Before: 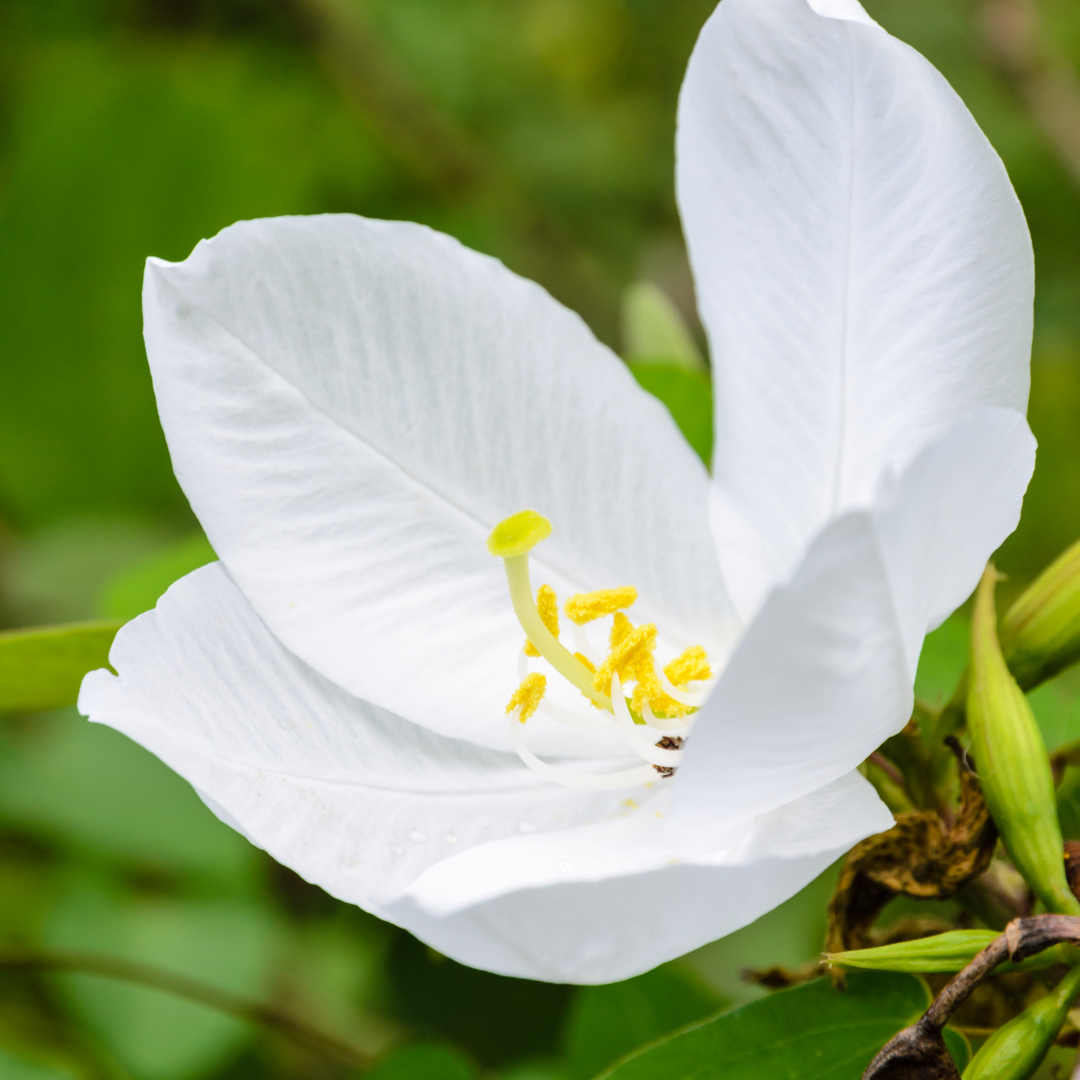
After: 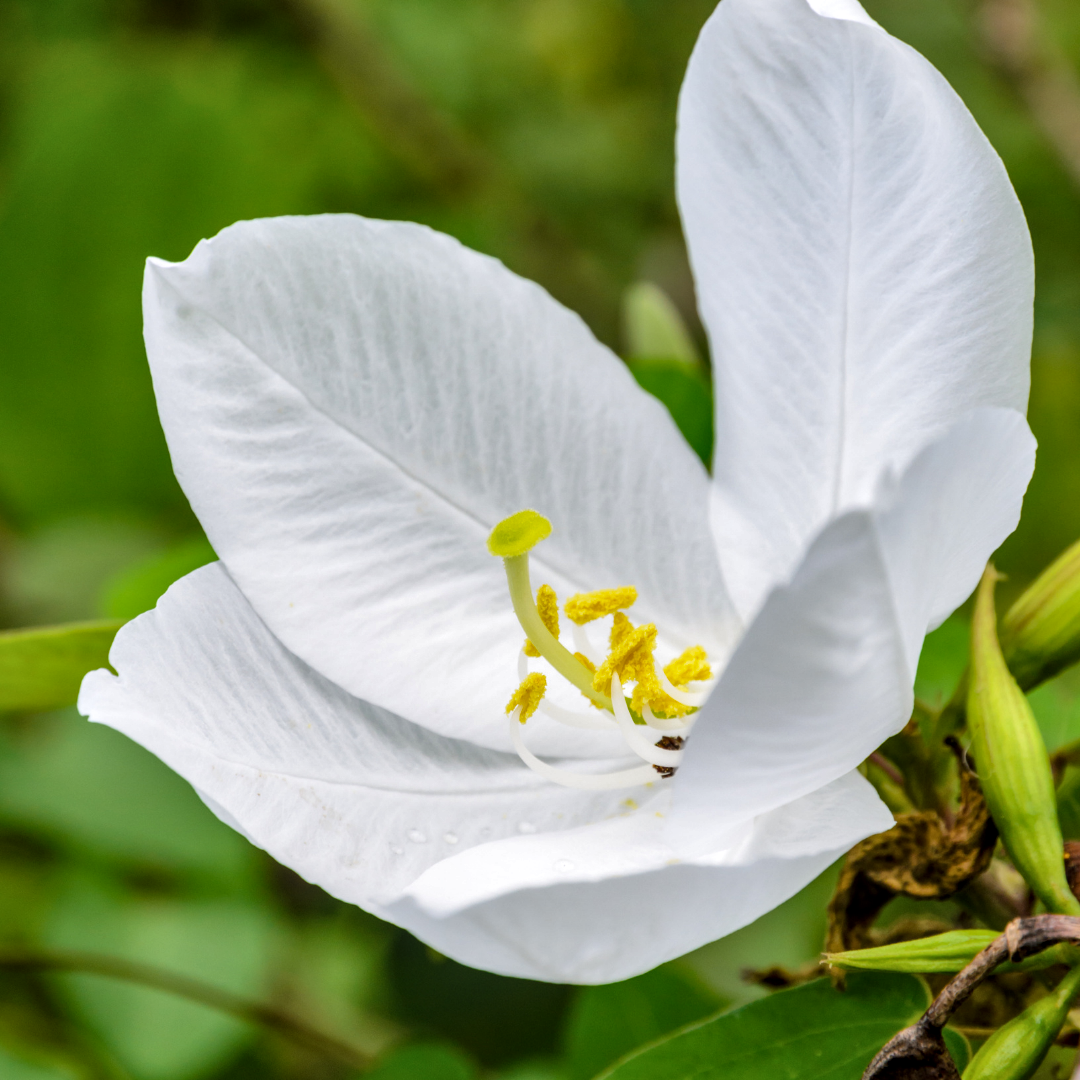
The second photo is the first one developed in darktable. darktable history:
shadows and highlights: shadows 43.71, white point adjustment -1.46, soften with gaussian
local contrast: detail 130%
